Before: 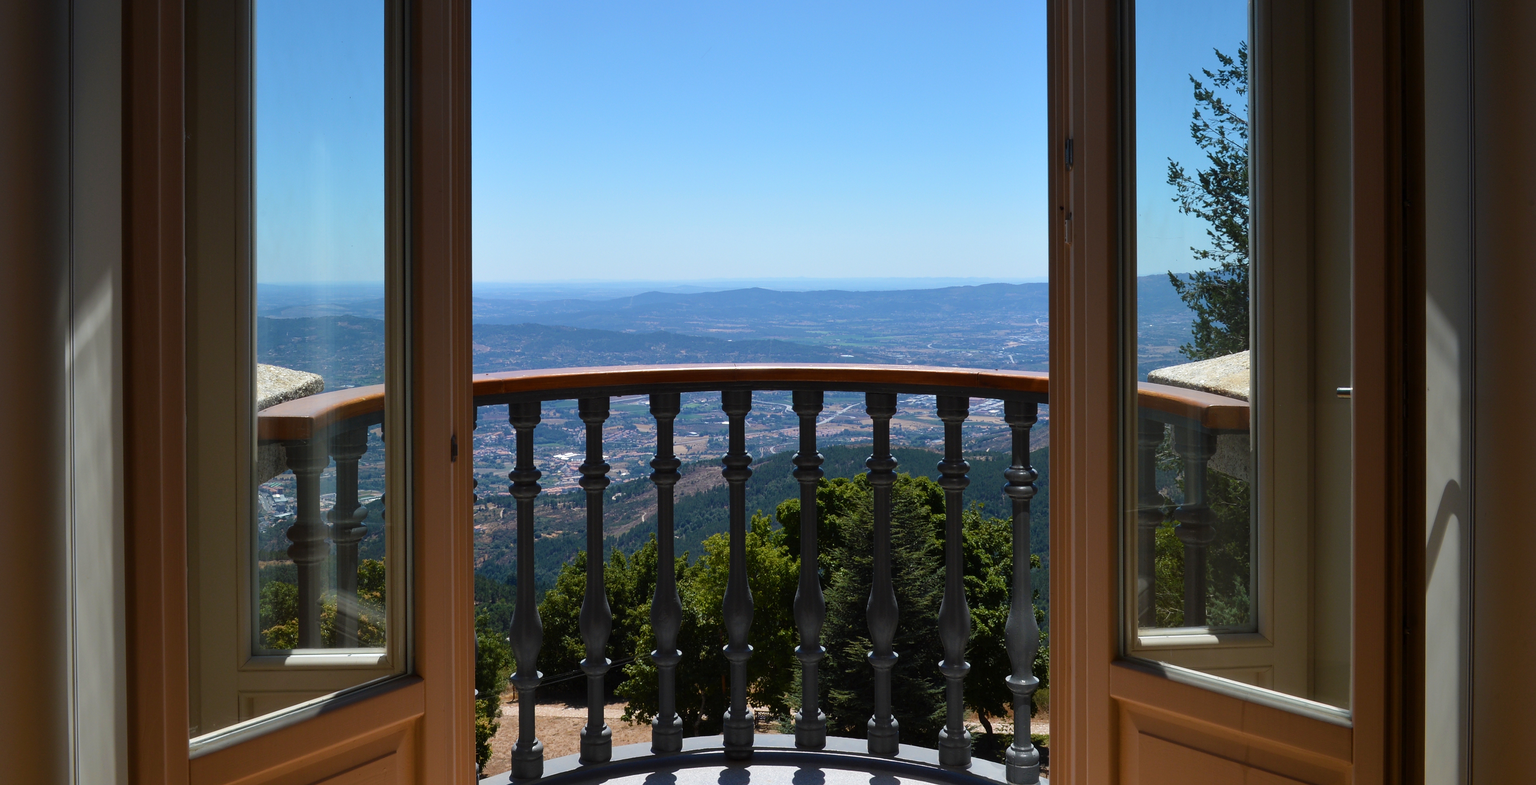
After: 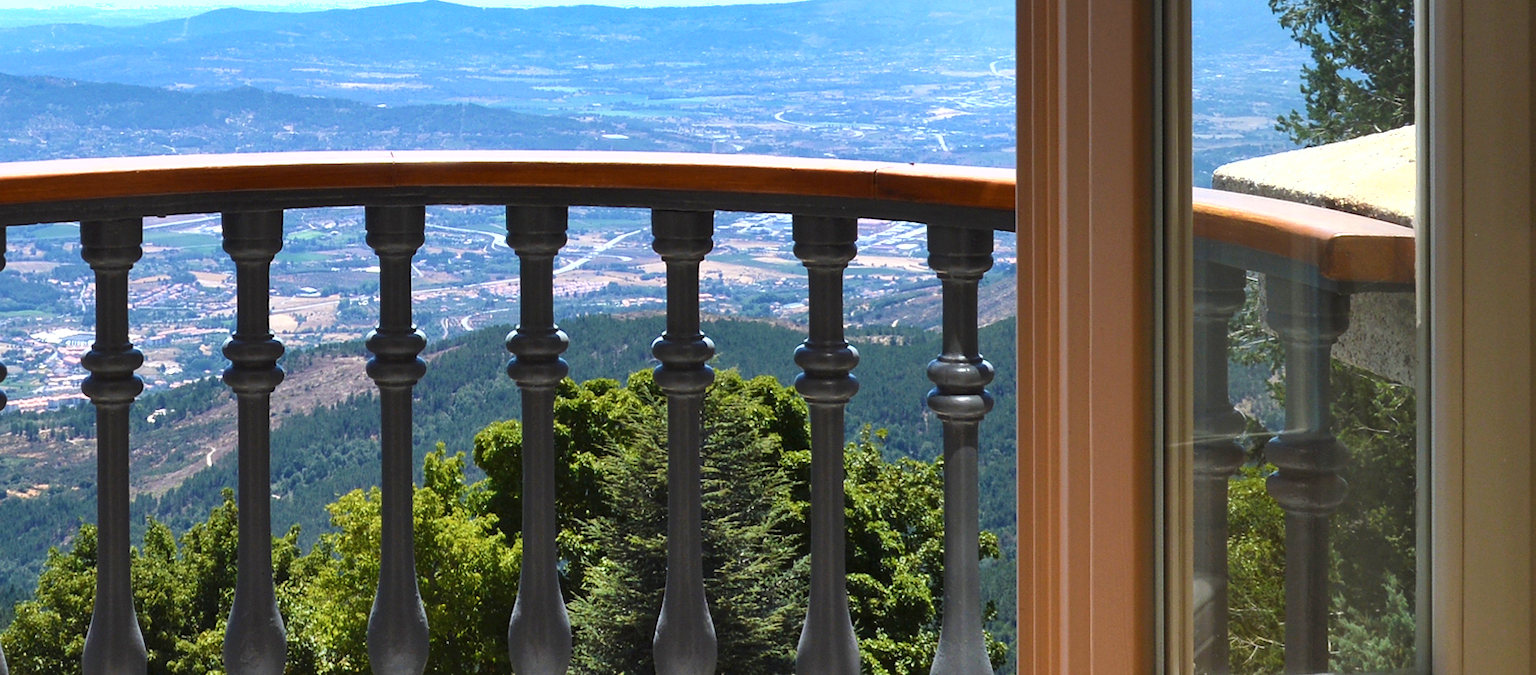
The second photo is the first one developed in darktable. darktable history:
exposure: exposure 1.15 EV, compensate highlight preservation false
crop: left 35.03%, top 36.625%, right 14.663%, bottom 20.057%
shadows and highlights: low approximation 0.01, soften with gaussian
